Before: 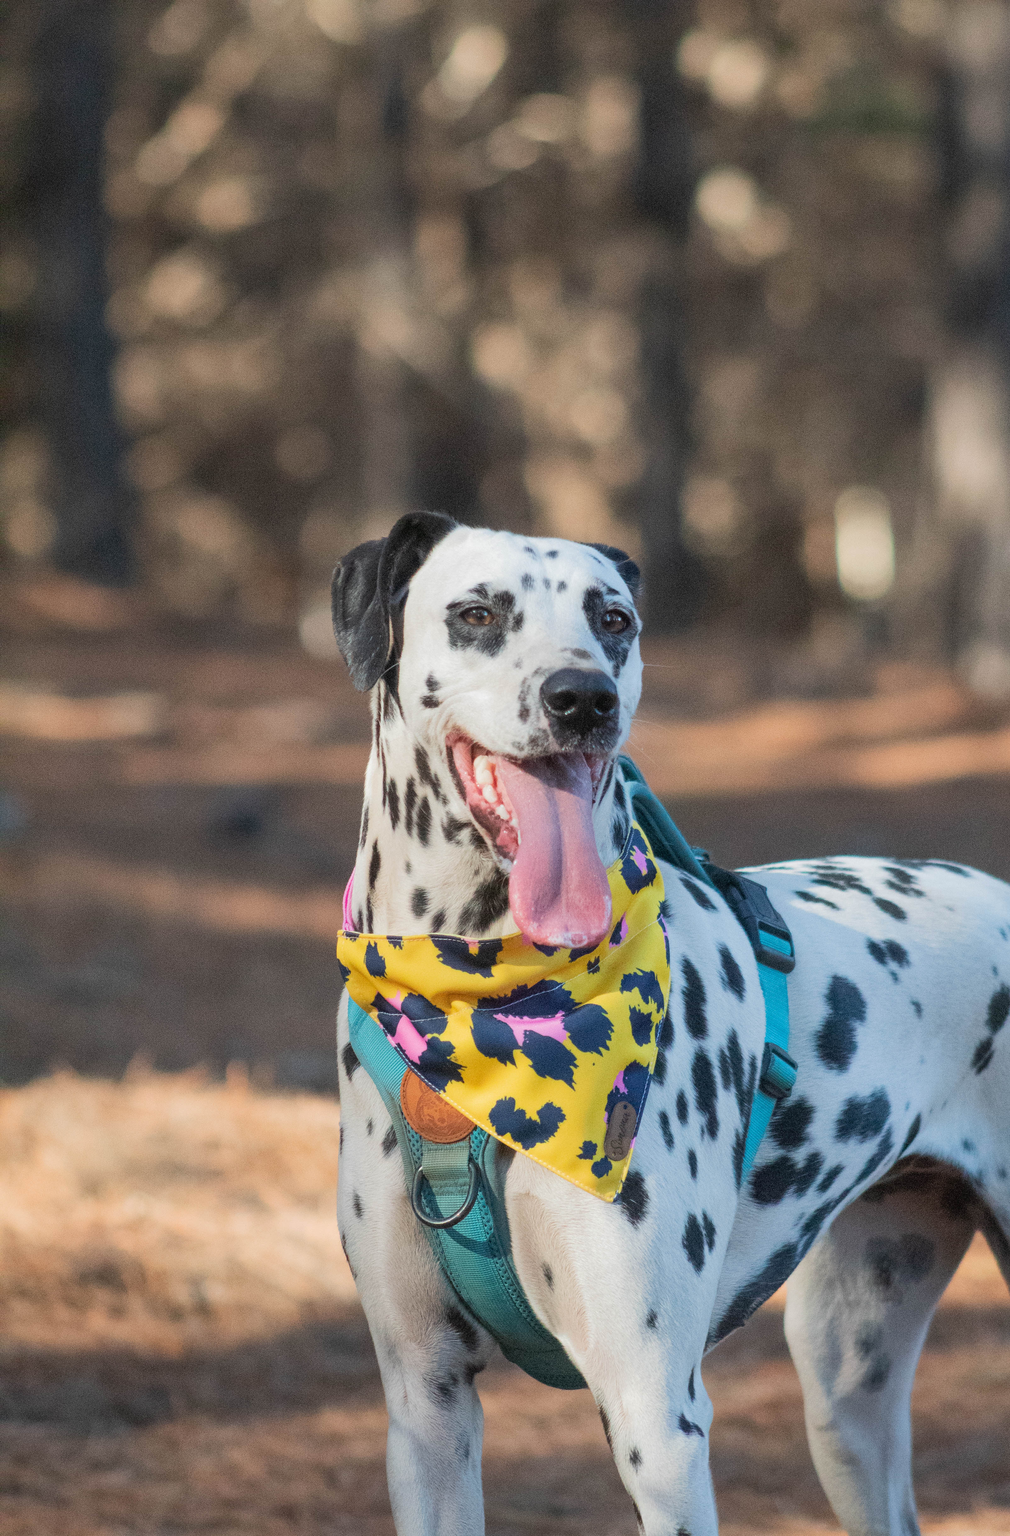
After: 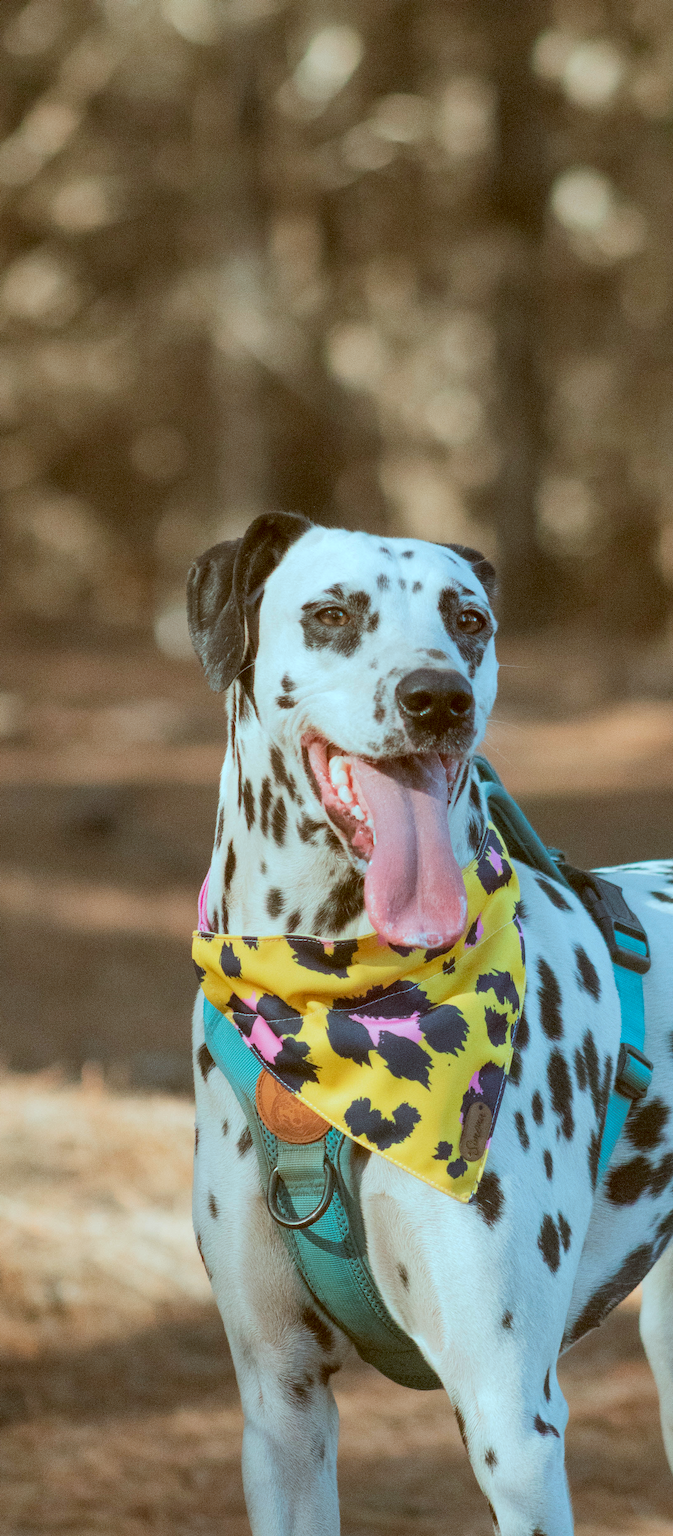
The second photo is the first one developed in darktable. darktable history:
color correction: highlights a* -14.62, highlights b* -16.22, shadows a* 10.12, shadows b* 29.4
crop and rotate: left 14.385%, right 18.948%
